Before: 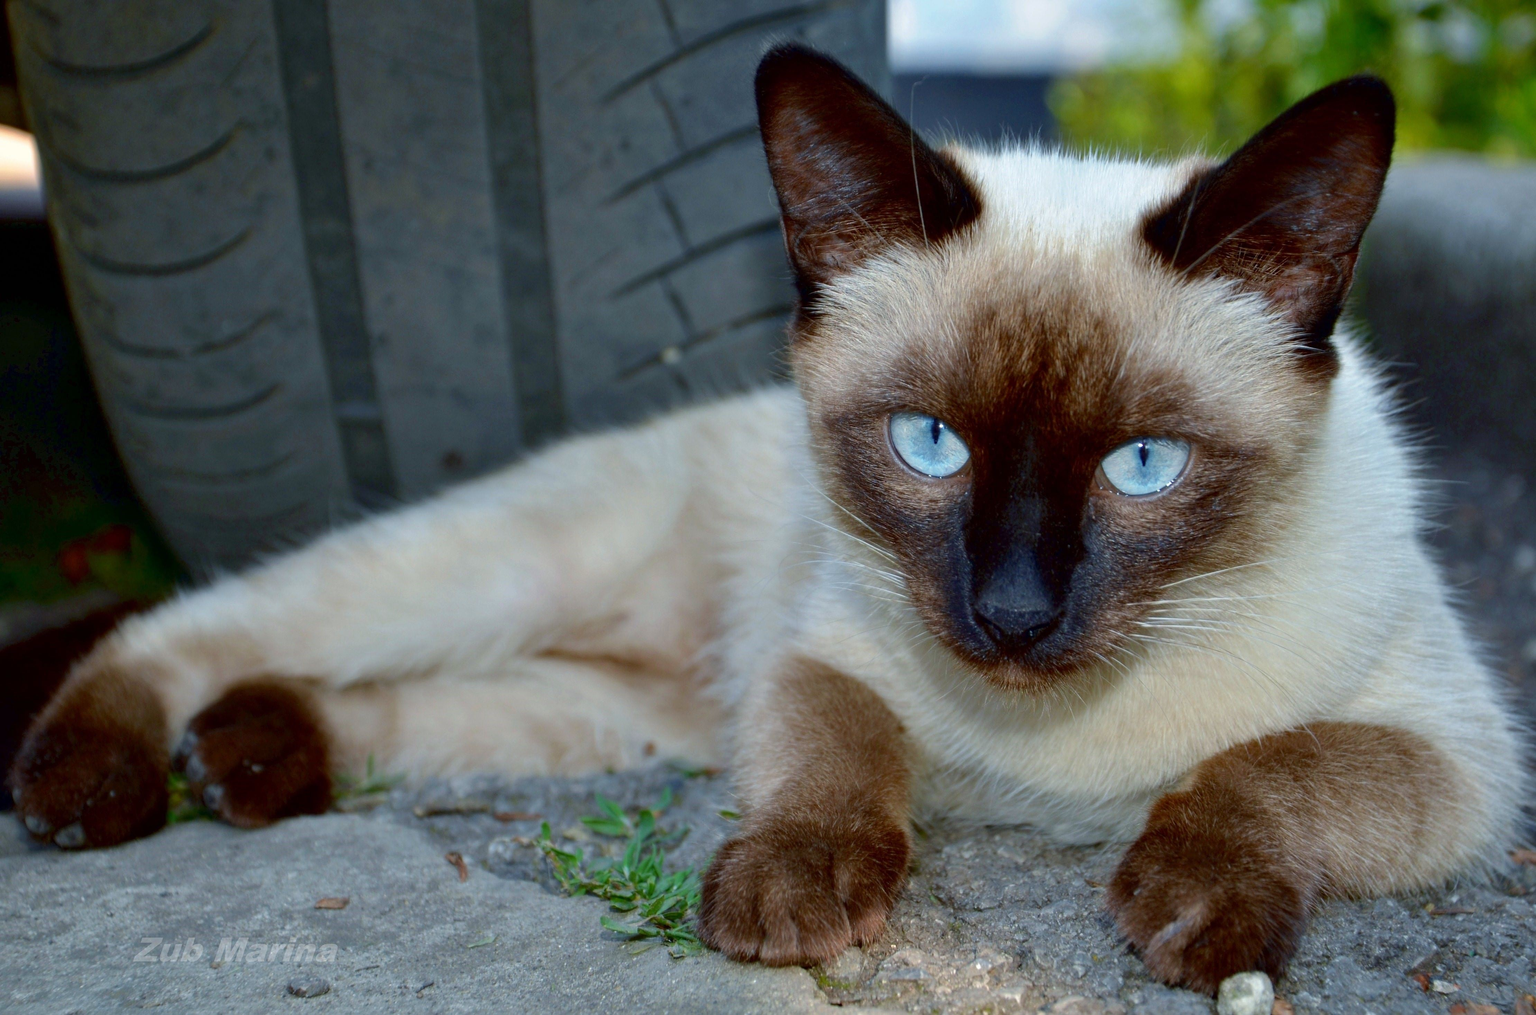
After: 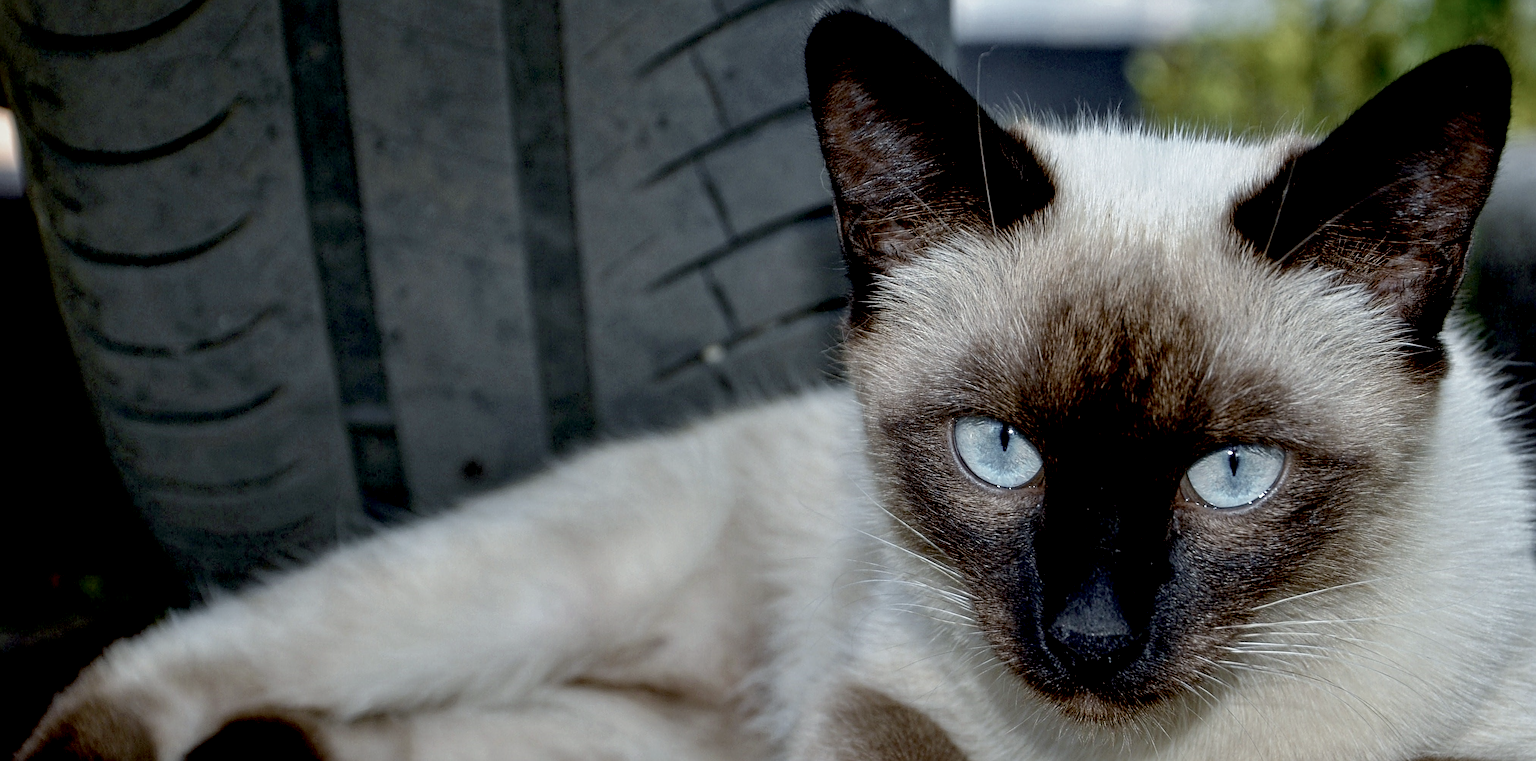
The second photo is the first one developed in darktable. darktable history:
crop: left 1.543%, top 3.404%, right 7.643%, bottom 28.457%
exposure: black level correction 0.017, exposure -0.005 EV, compensate exposure bias true, compensate highlight preservation false
local contrast: on, module defaults
color correction: highlights b* -0.019, saturation 0.528
sharpen: radius 2.711, amount 0.658
